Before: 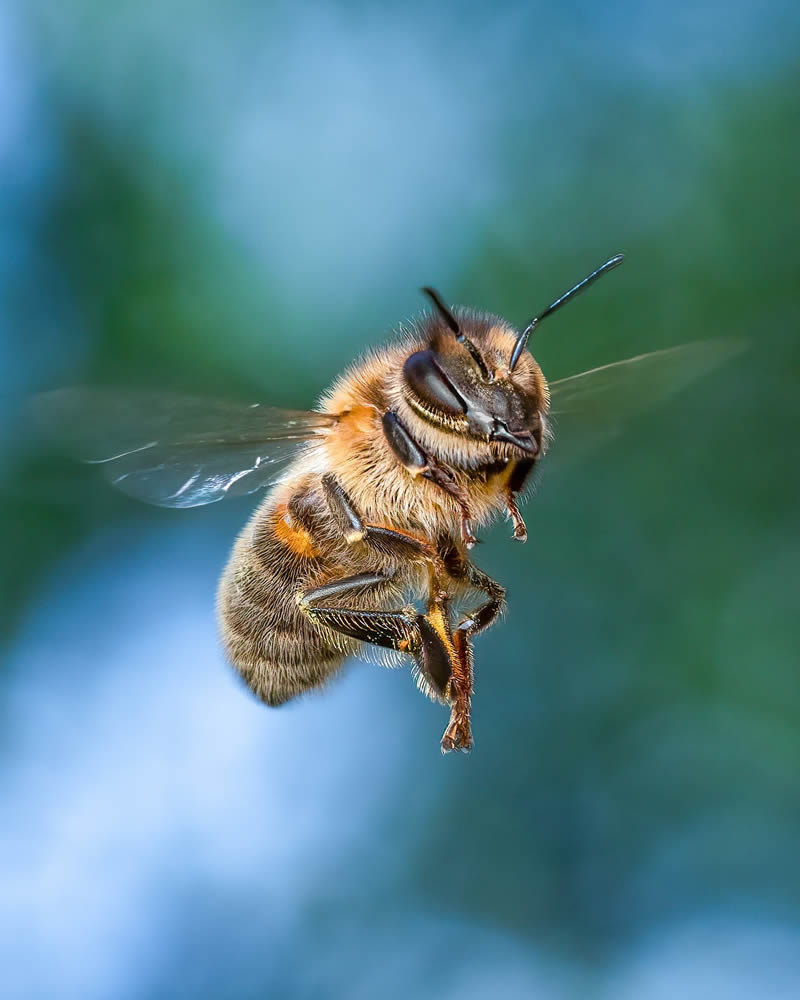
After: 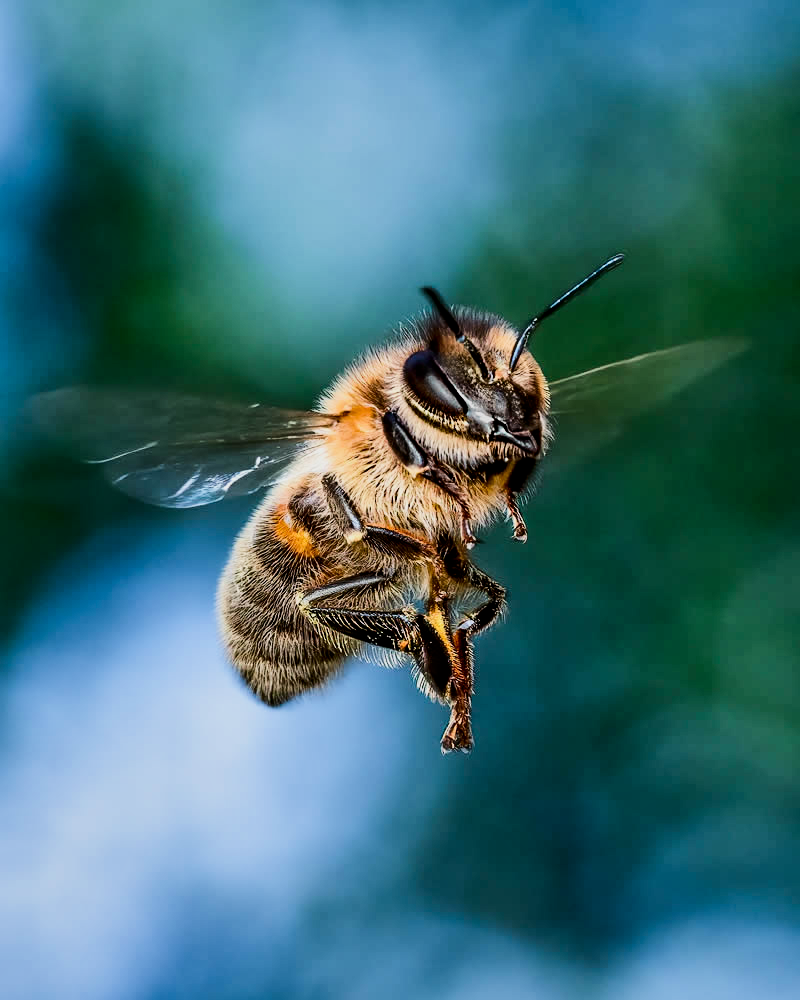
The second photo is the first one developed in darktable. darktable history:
shadows and highlights: low approximation 0.01, soften with gaussian
filmic rgb: black relative exposure -5.04 EV, white relative exposure 3.97 EV, threshold 5.95 EV, hardness 2.9, contrast 1.301, enable highlight reconstruction true
contrast brightness saturation: contrast 0.204, brightness -0.11, saturation 0.098
